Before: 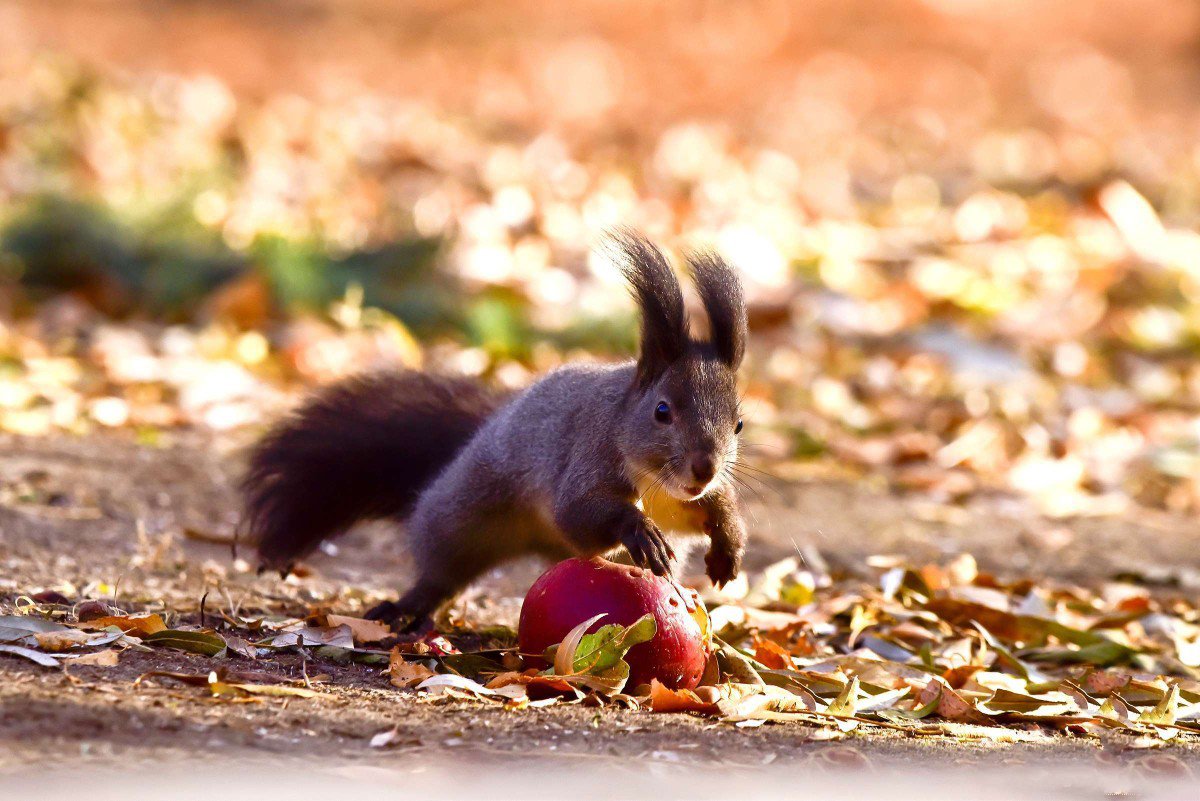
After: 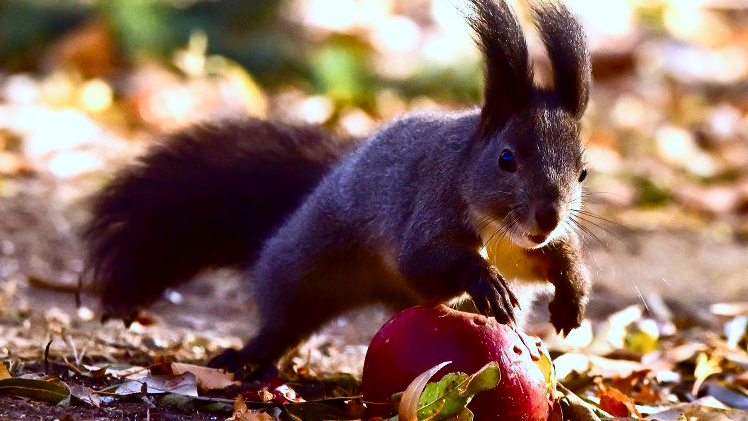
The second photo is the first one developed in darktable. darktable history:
crop: left 13.083%, top 31.504%, right 24.527%, bottom 15.906%
contrast brightness saturation: contrast 0.199, brightness -0.102, saturation 0.096
color calibration: illuminant as shot in camera, x 0.369, y 0.376, temperature 4328 K
